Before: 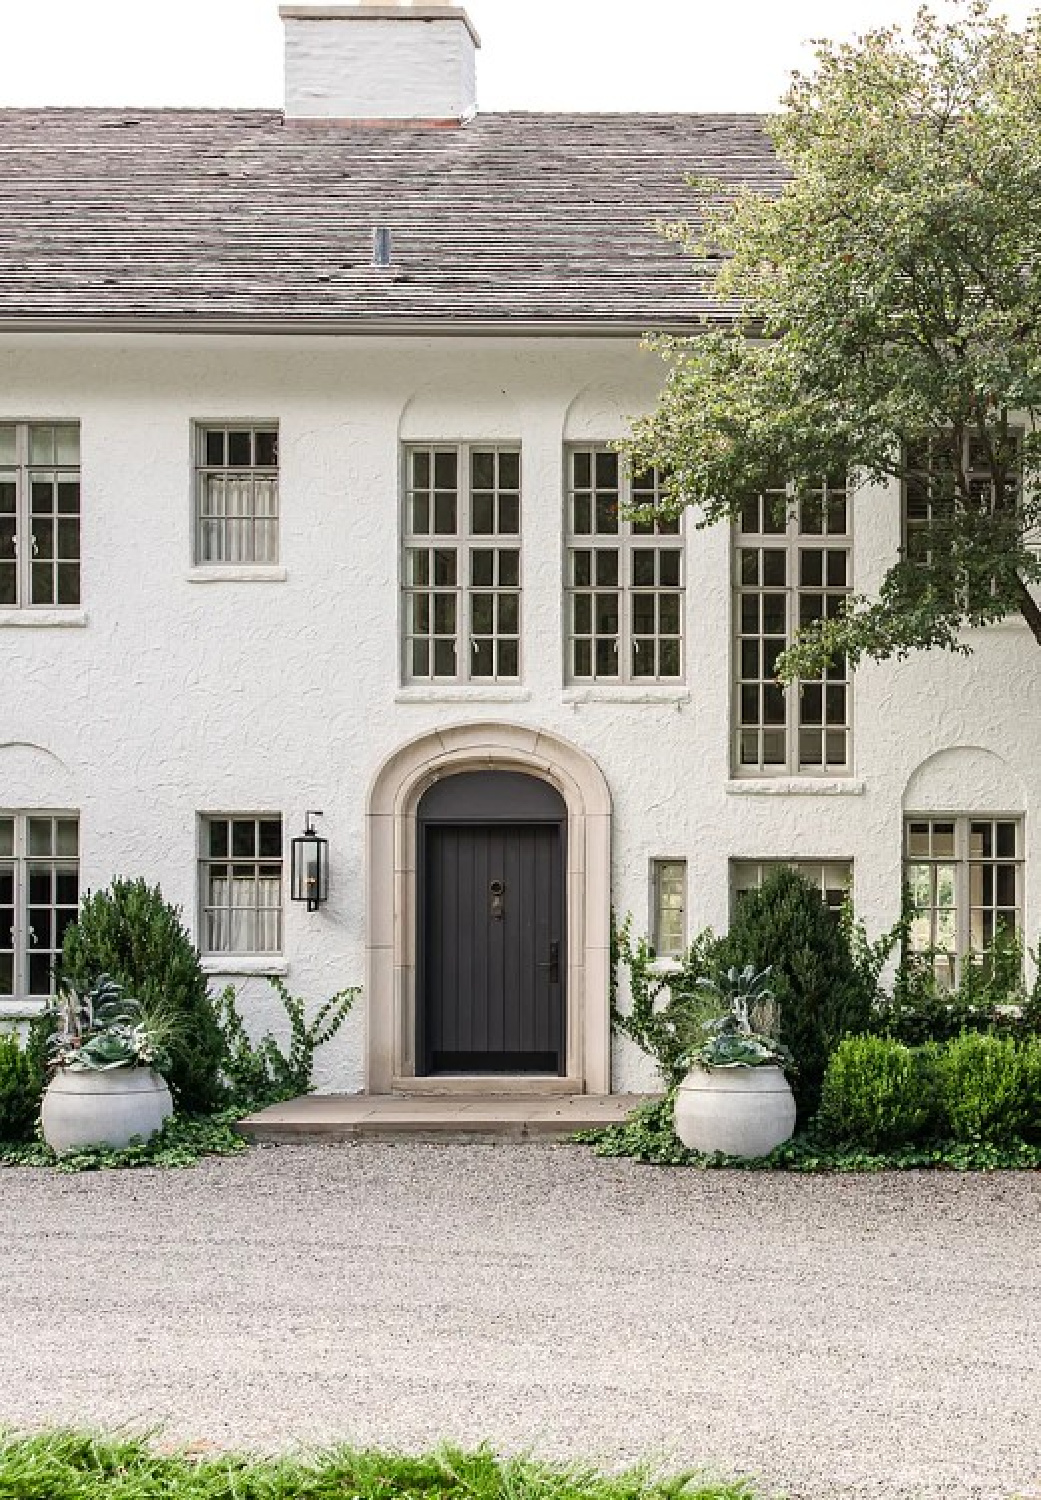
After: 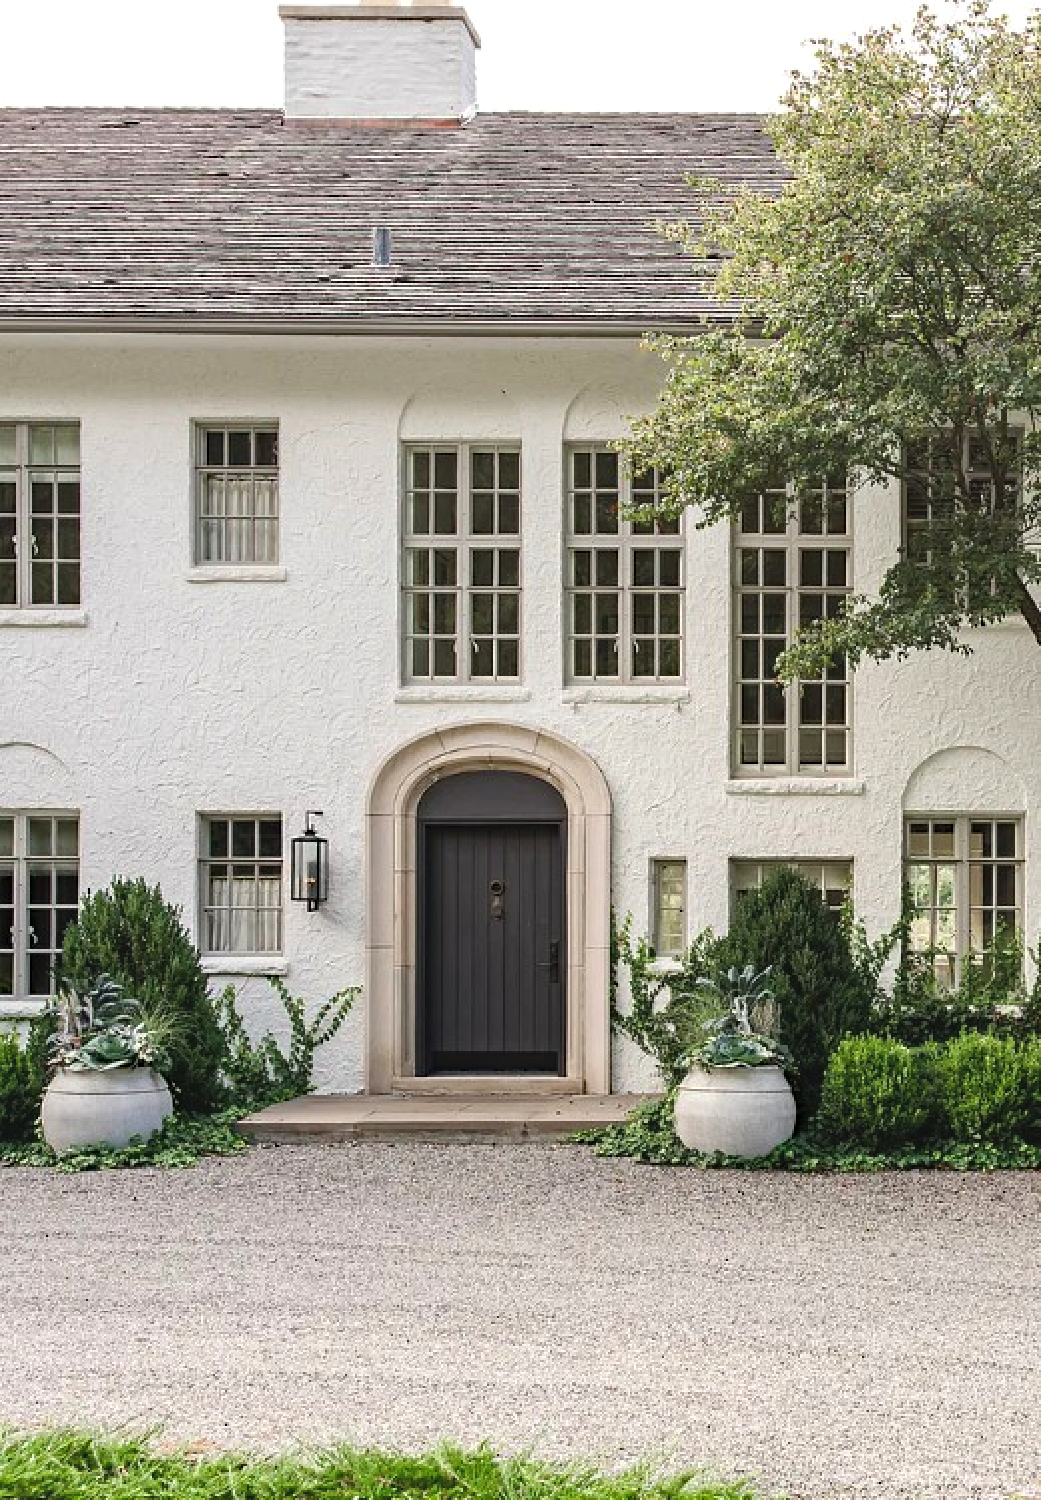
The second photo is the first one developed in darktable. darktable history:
exposure: black level correction -0.004, exposure 0.056 EV, compensate exposure bias true, compensate highlight preservation false
shadows and highlights: shadows 25.38, highlights -26.46
haze removal: compatibility mode true, adaptive false
